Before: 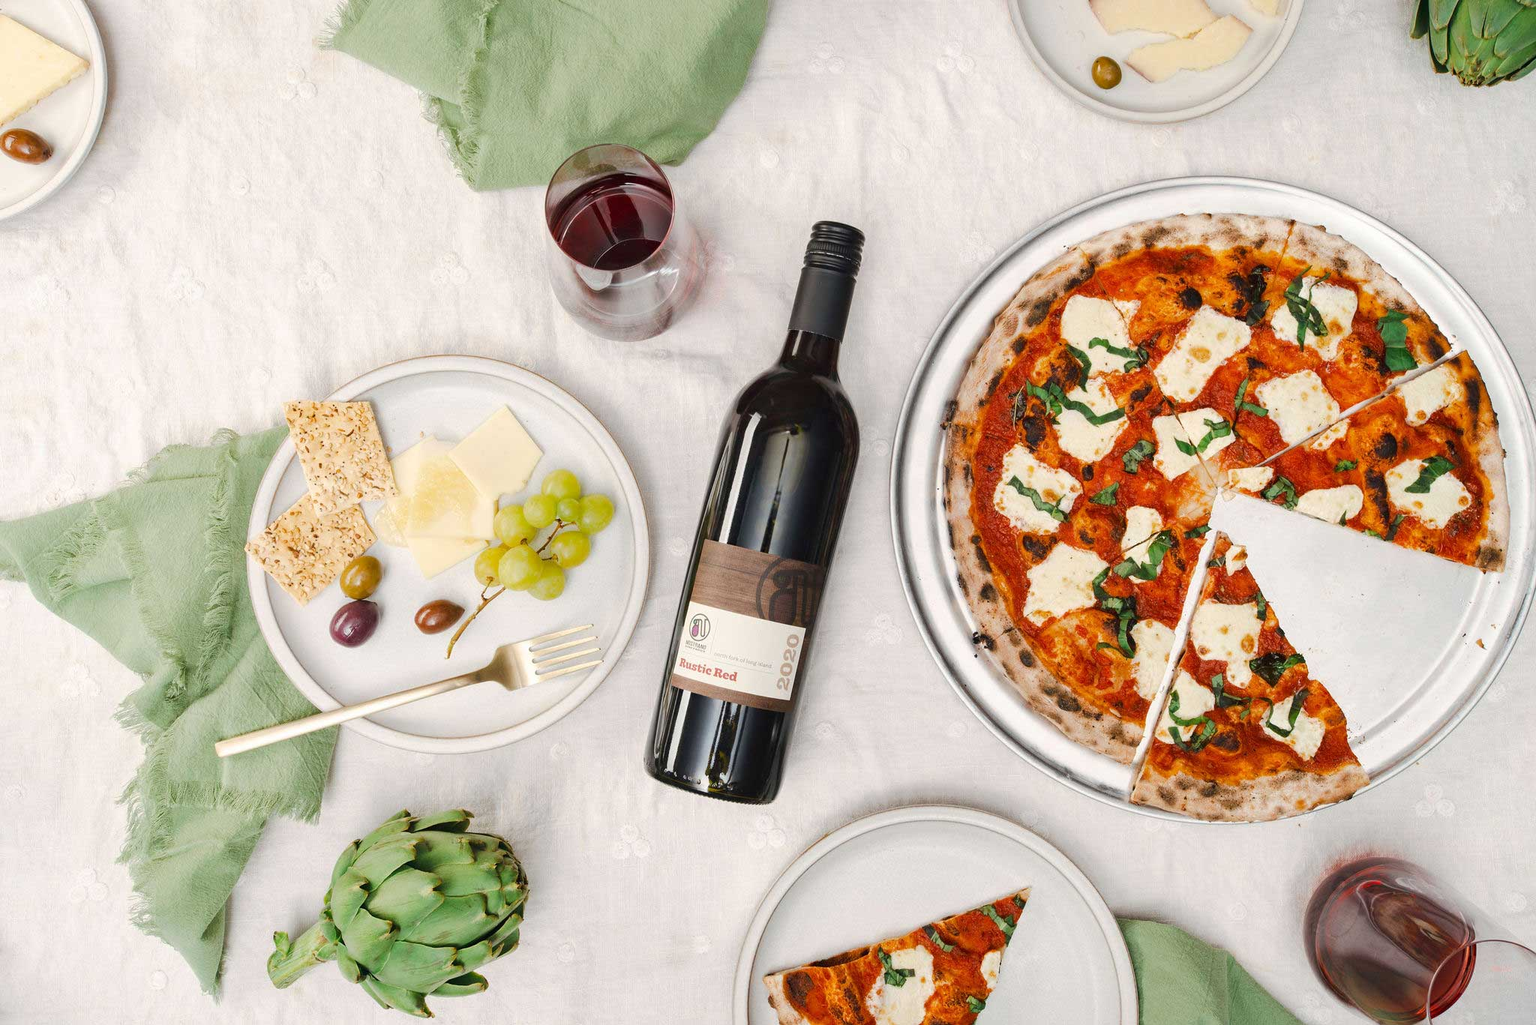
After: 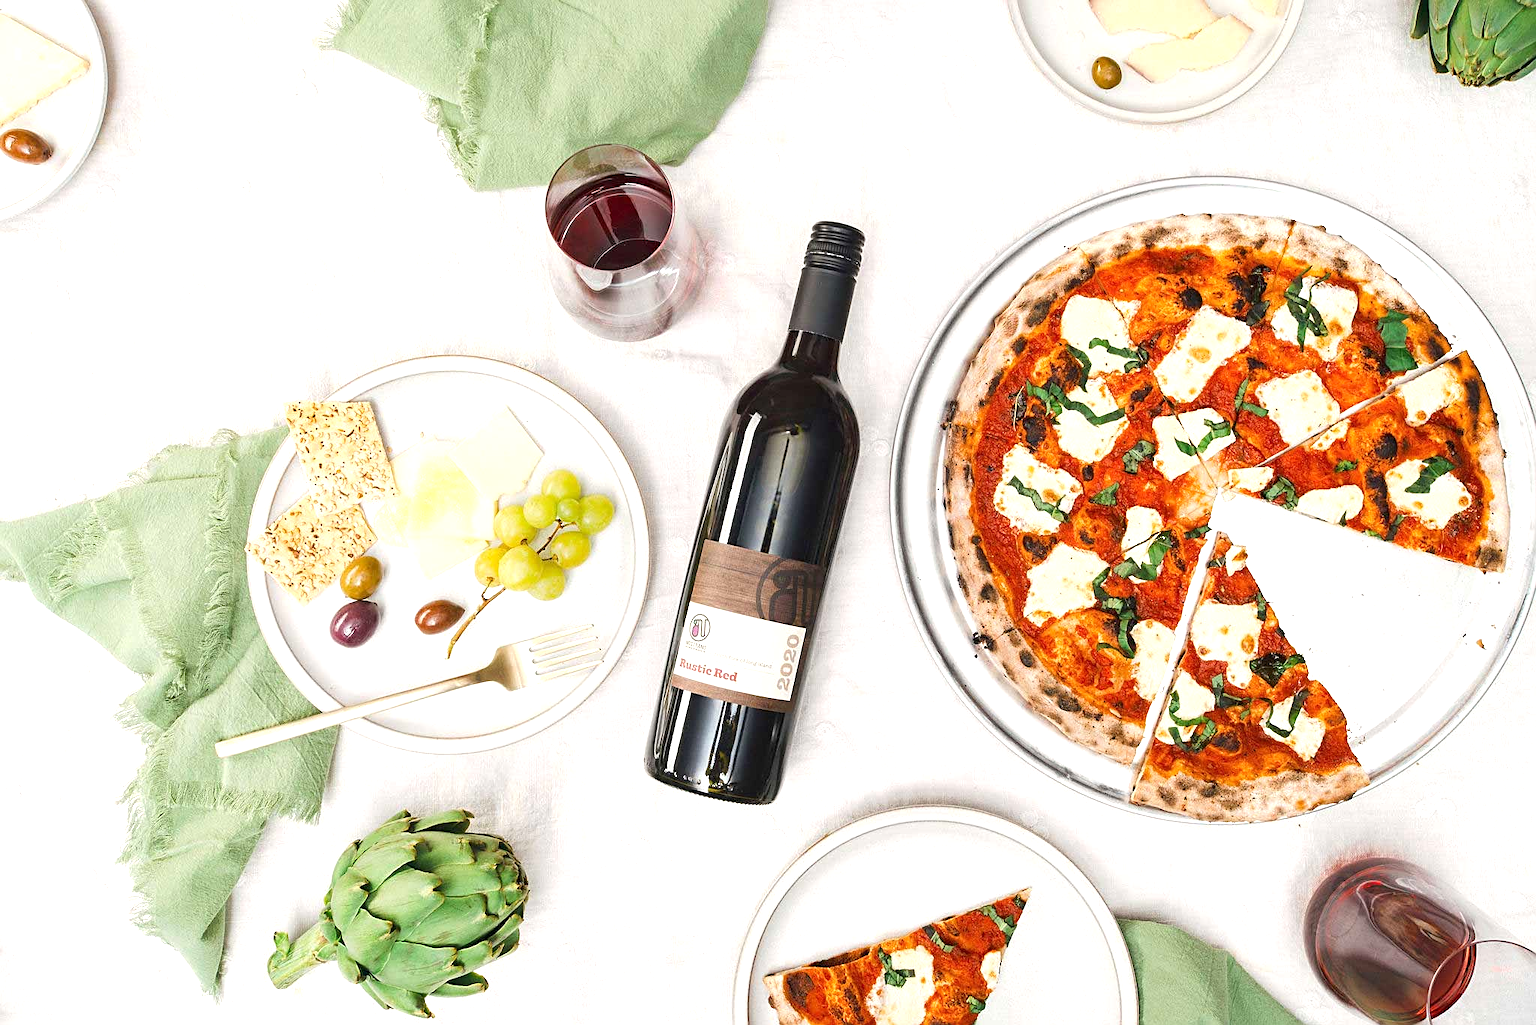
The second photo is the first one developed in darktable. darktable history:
sharpen: on, module defaults
exposure: exposure 0.6 EV, compensate highlight preservation false
